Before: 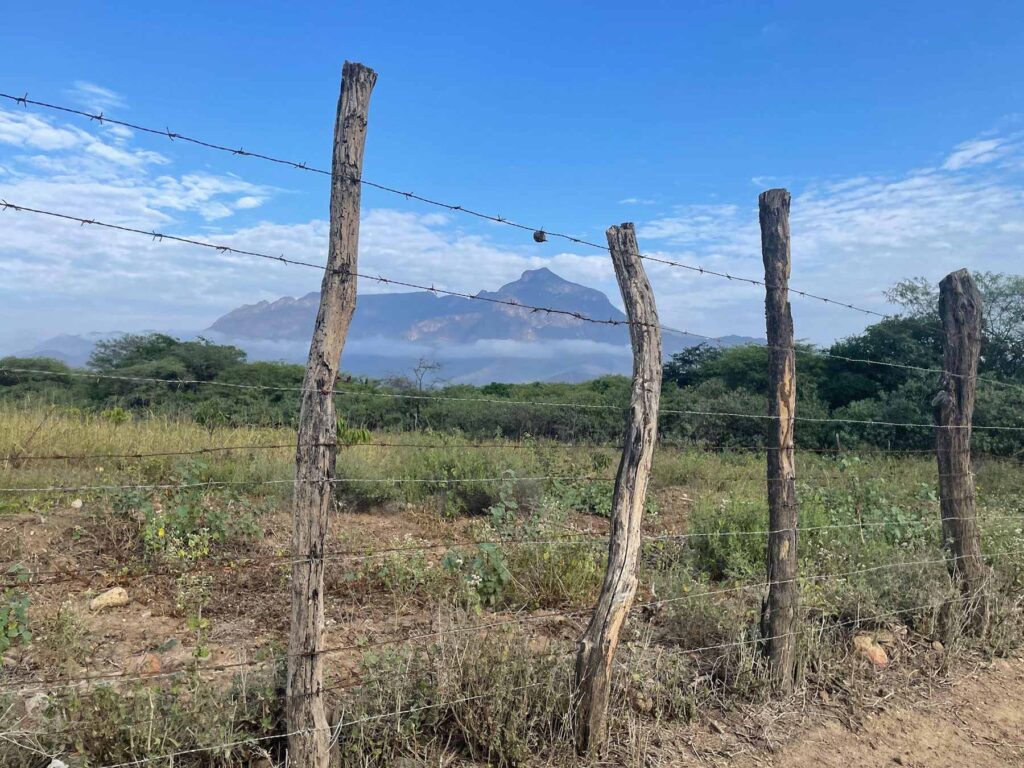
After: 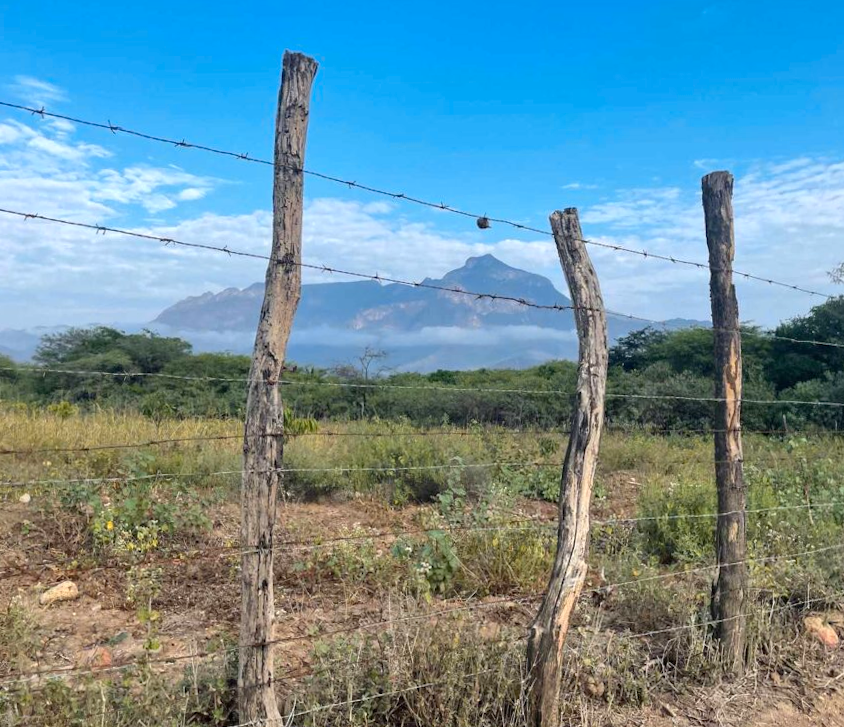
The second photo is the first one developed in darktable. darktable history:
exposure: black level correction 0.001, exposure 0.191 EV, compensate highlight preservation false
crop and rotate: angle 1°, left 4.281%, top 0.642%, right 11.383%, bottom 2.486%
color zones: curves: ch1 [(0.239, 0.552) (0.75, 0.5)]; ch2 [(0.25, 0.462) (0.749, 0.457)], mix 25.94%
